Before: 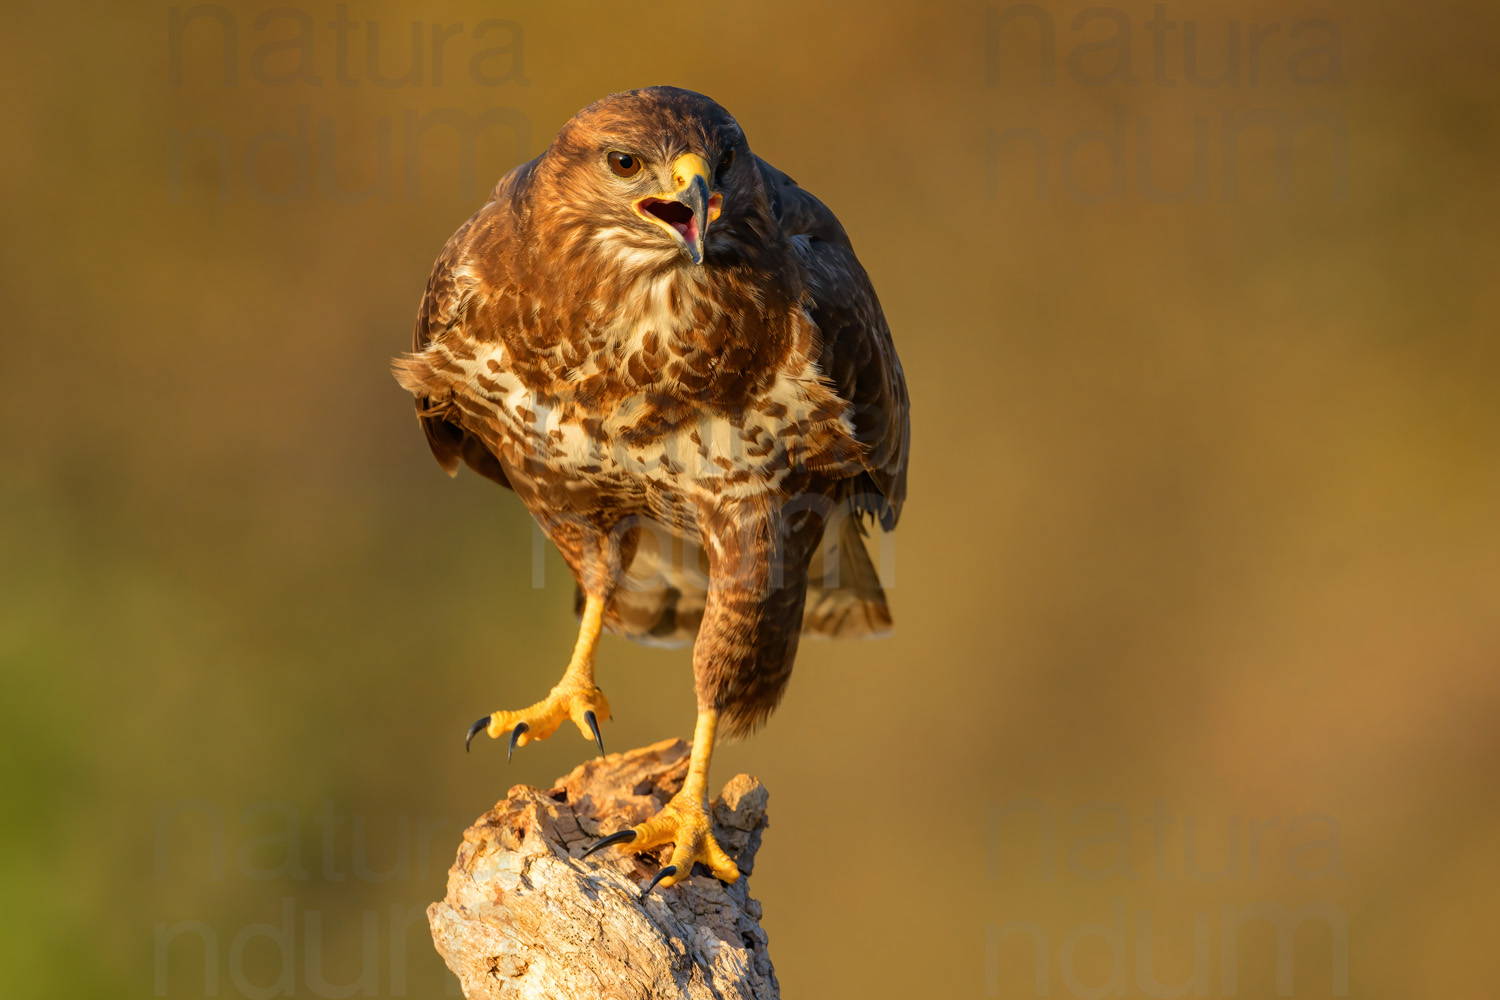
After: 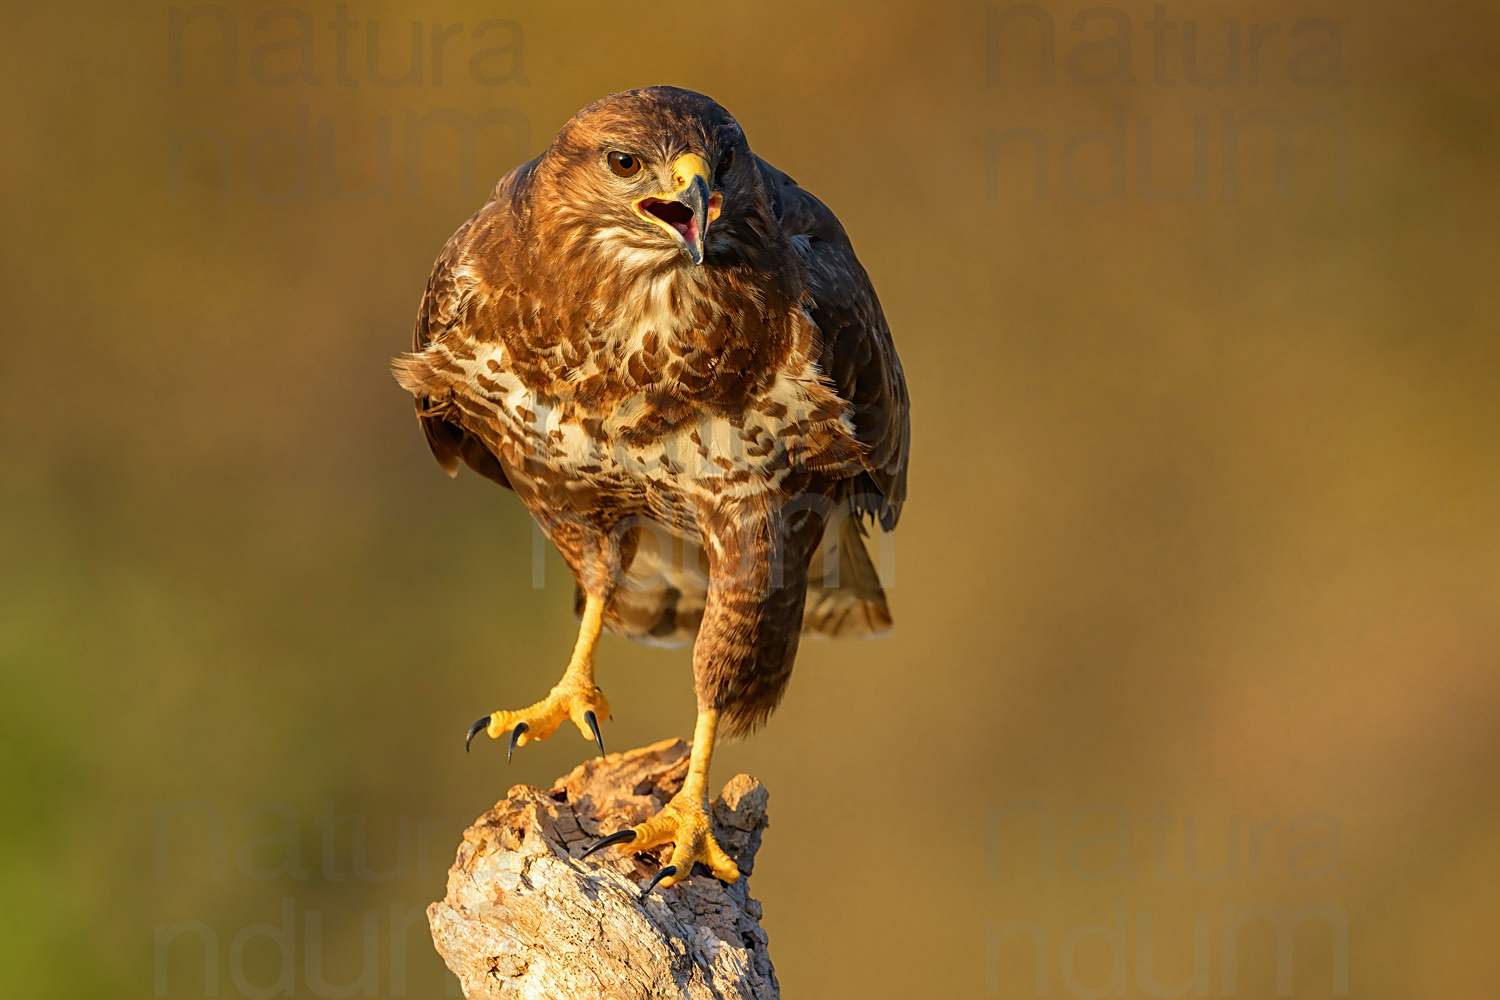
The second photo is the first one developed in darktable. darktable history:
white balance: red 0.988, blue 1.017
sharpen: on, module defaults
